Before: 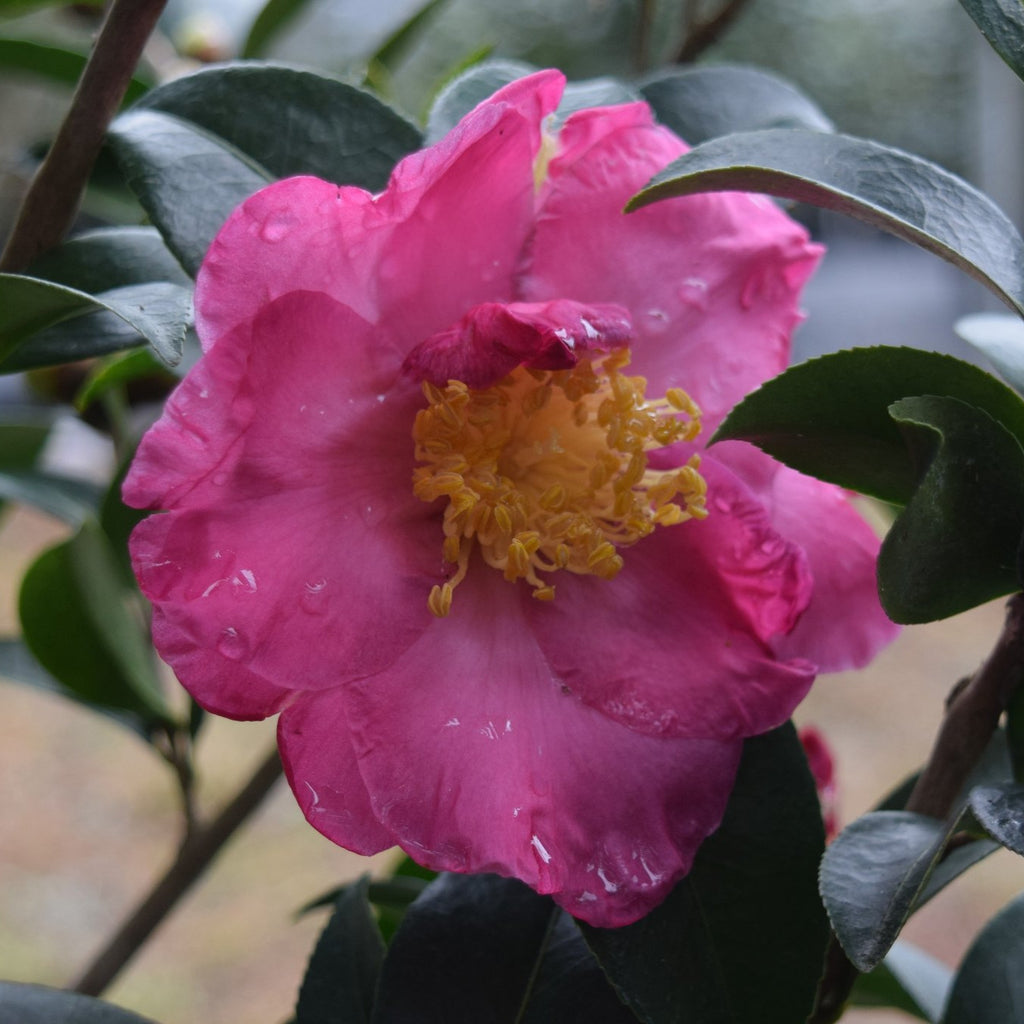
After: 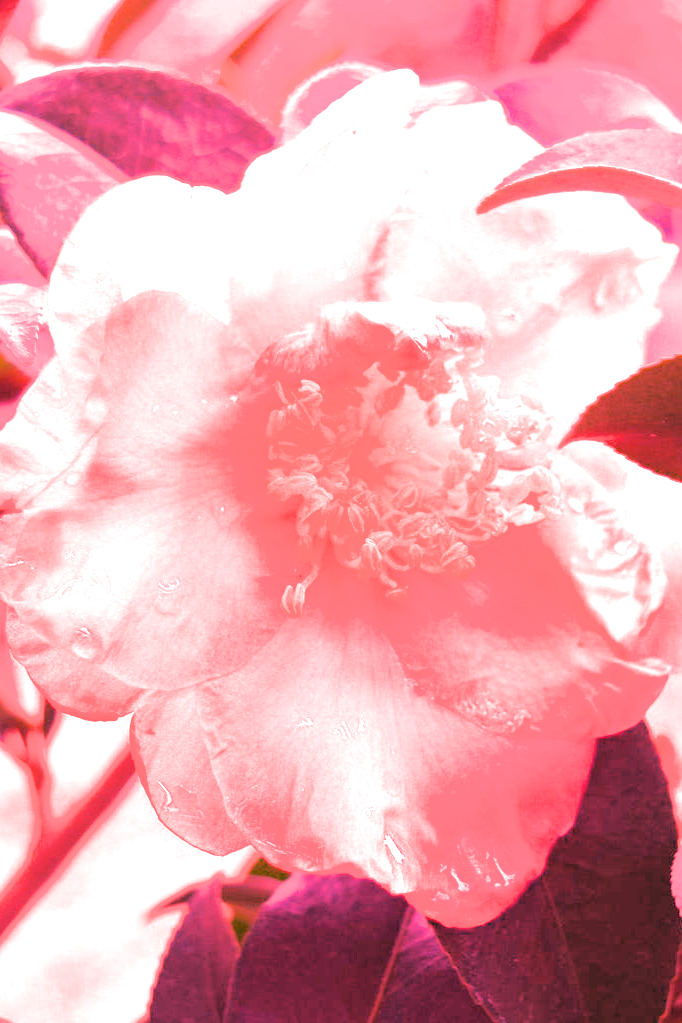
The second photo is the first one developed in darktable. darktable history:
white balance: red 4.26, blue 1.802
exposure: black level correction 0, exposure 1.4 EV, compensate highlight preservation false
crop and rotate: left 14.385%, right 18.948%
filmic rgb: black relative exposure -7.15 EV, white relative exposure 5.36 EV, hardness 3.02, color science v6 (2022)
